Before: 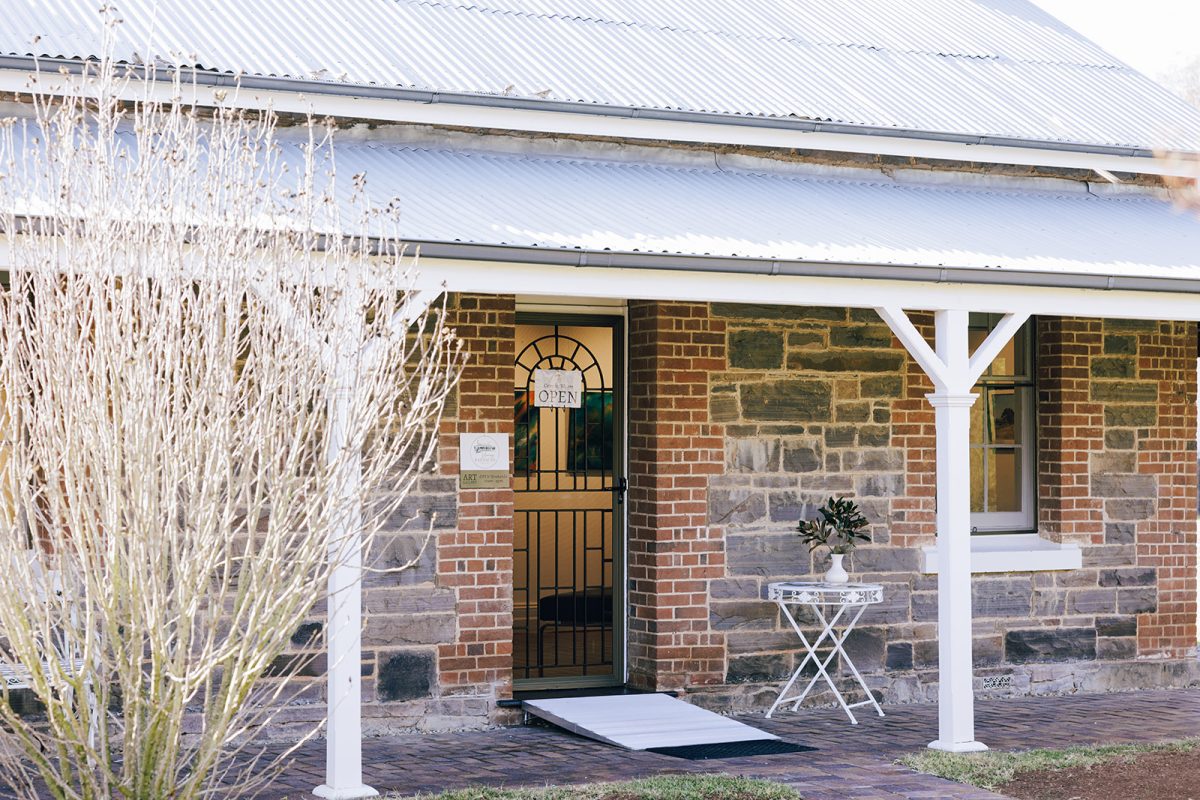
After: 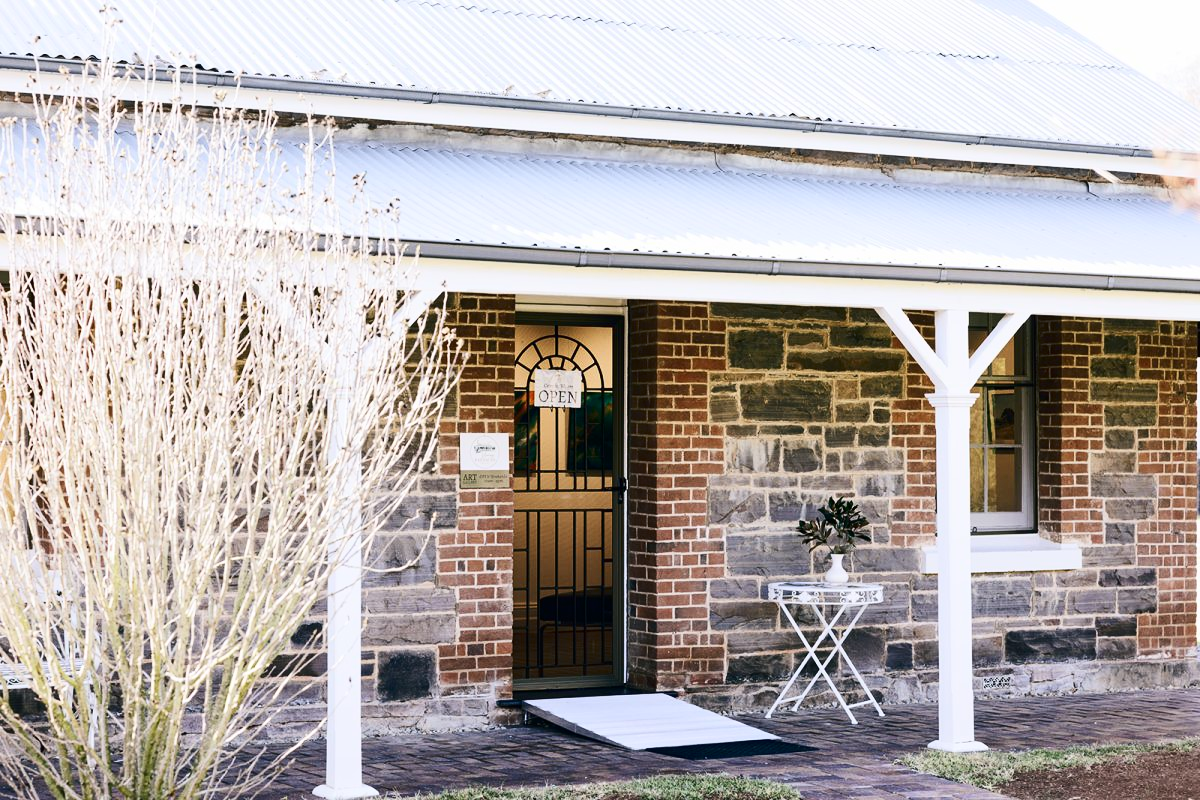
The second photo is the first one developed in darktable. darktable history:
contrast brightness saturation: contrast 0.282
